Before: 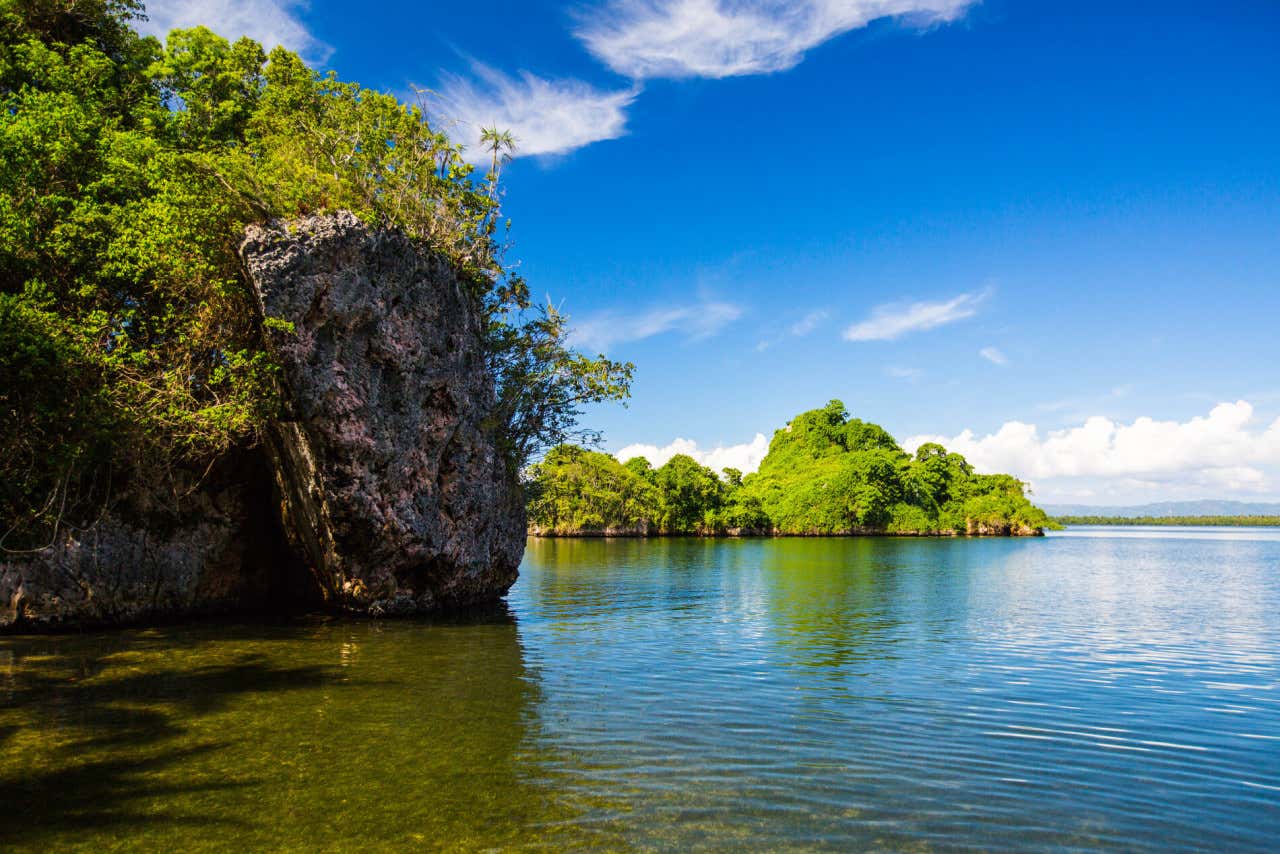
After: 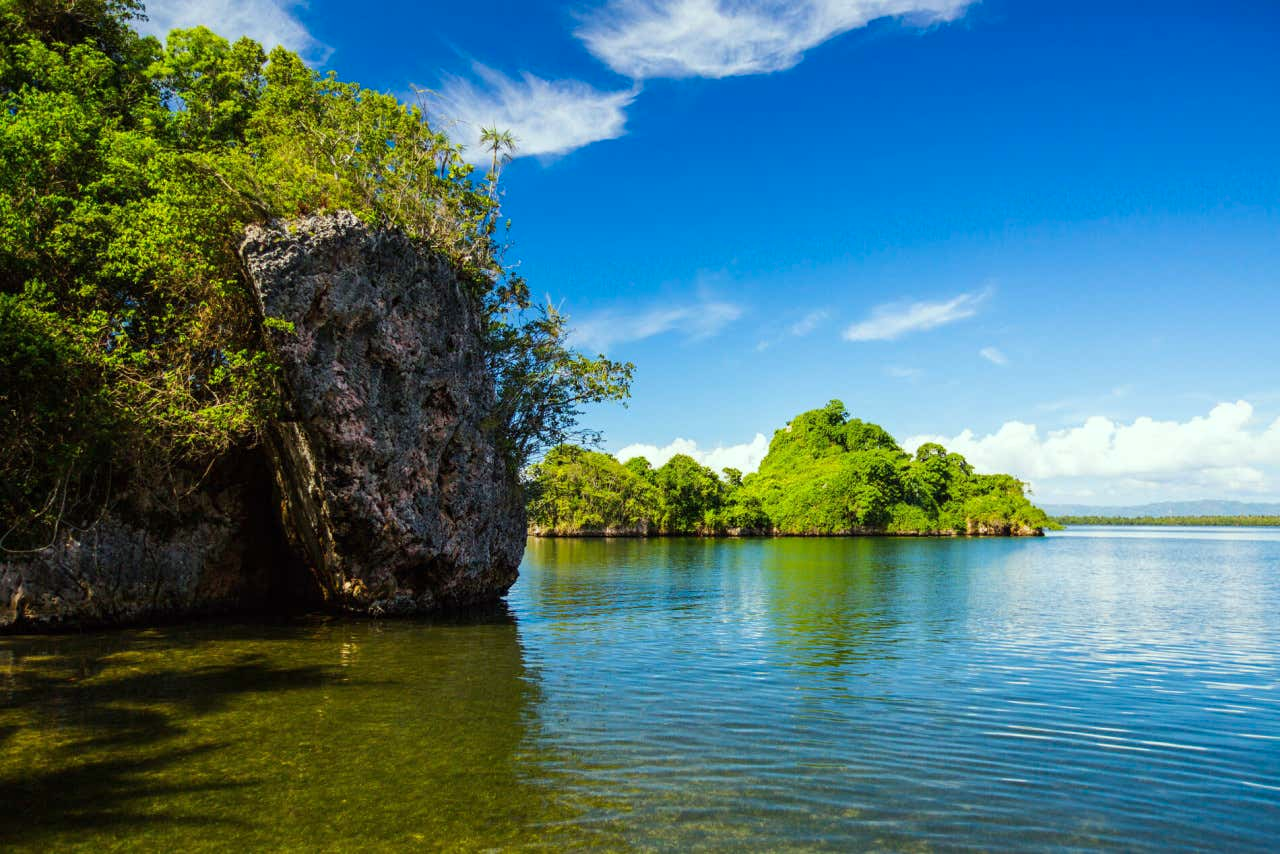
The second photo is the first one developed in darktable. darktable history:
color correction: highlights a* -6.83, highlights b* 0.657
